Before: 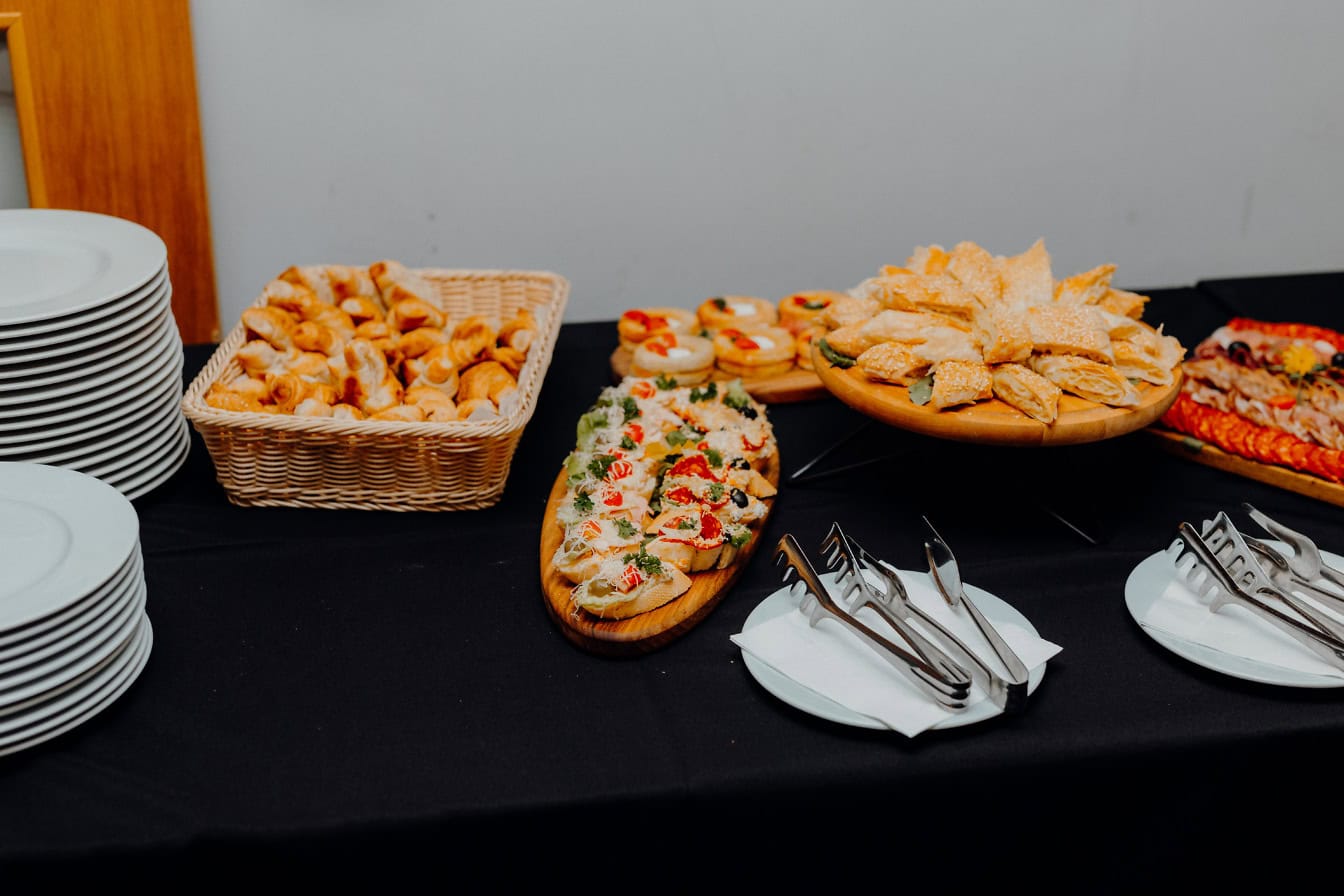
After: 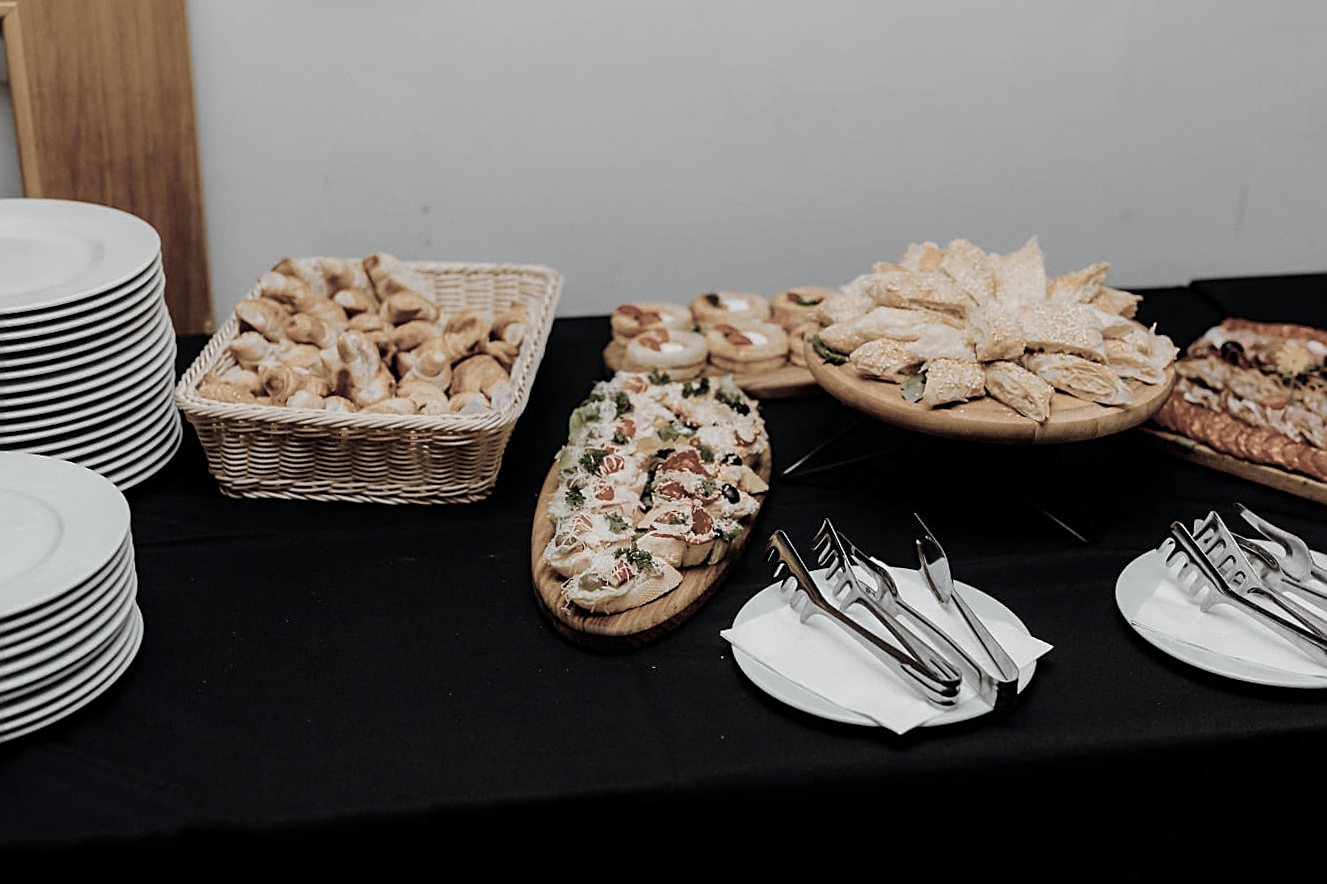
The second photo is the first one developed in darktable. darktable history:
sharpen: on, module defaults
color balance rgb: highlights gain › luminance 14.762%, perceptual saturation grading › global saturation 24.65%, perceptual saturation grading › highlights -51.061%, perceptual saturation grading › mid-tones 19.454%, perceptual saturation grading › shadows 61.116%, global vibrance 20%
crop and rotate: angle -0.485°
color zones: curves: ch1 [(0, 0.153) (0.143, 0.15) (0.286, 0.151) (0.429, 0.152) (0.571, 0.152) (0.714, 0.151) (0.857, 0.151) (1, 0.153)]
